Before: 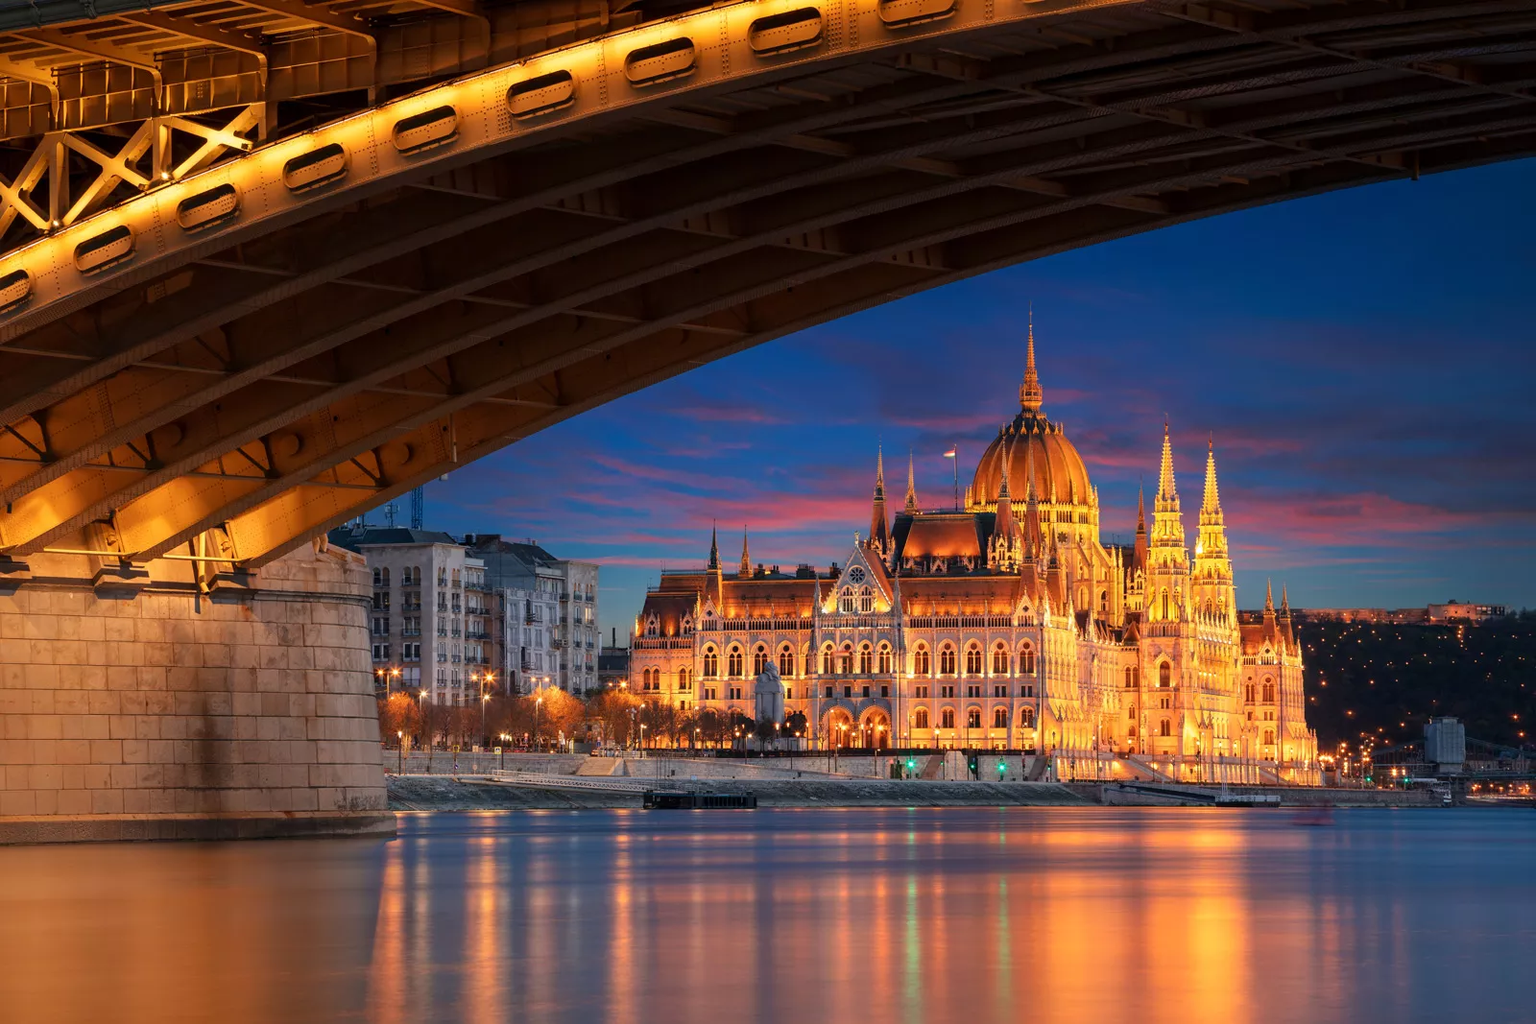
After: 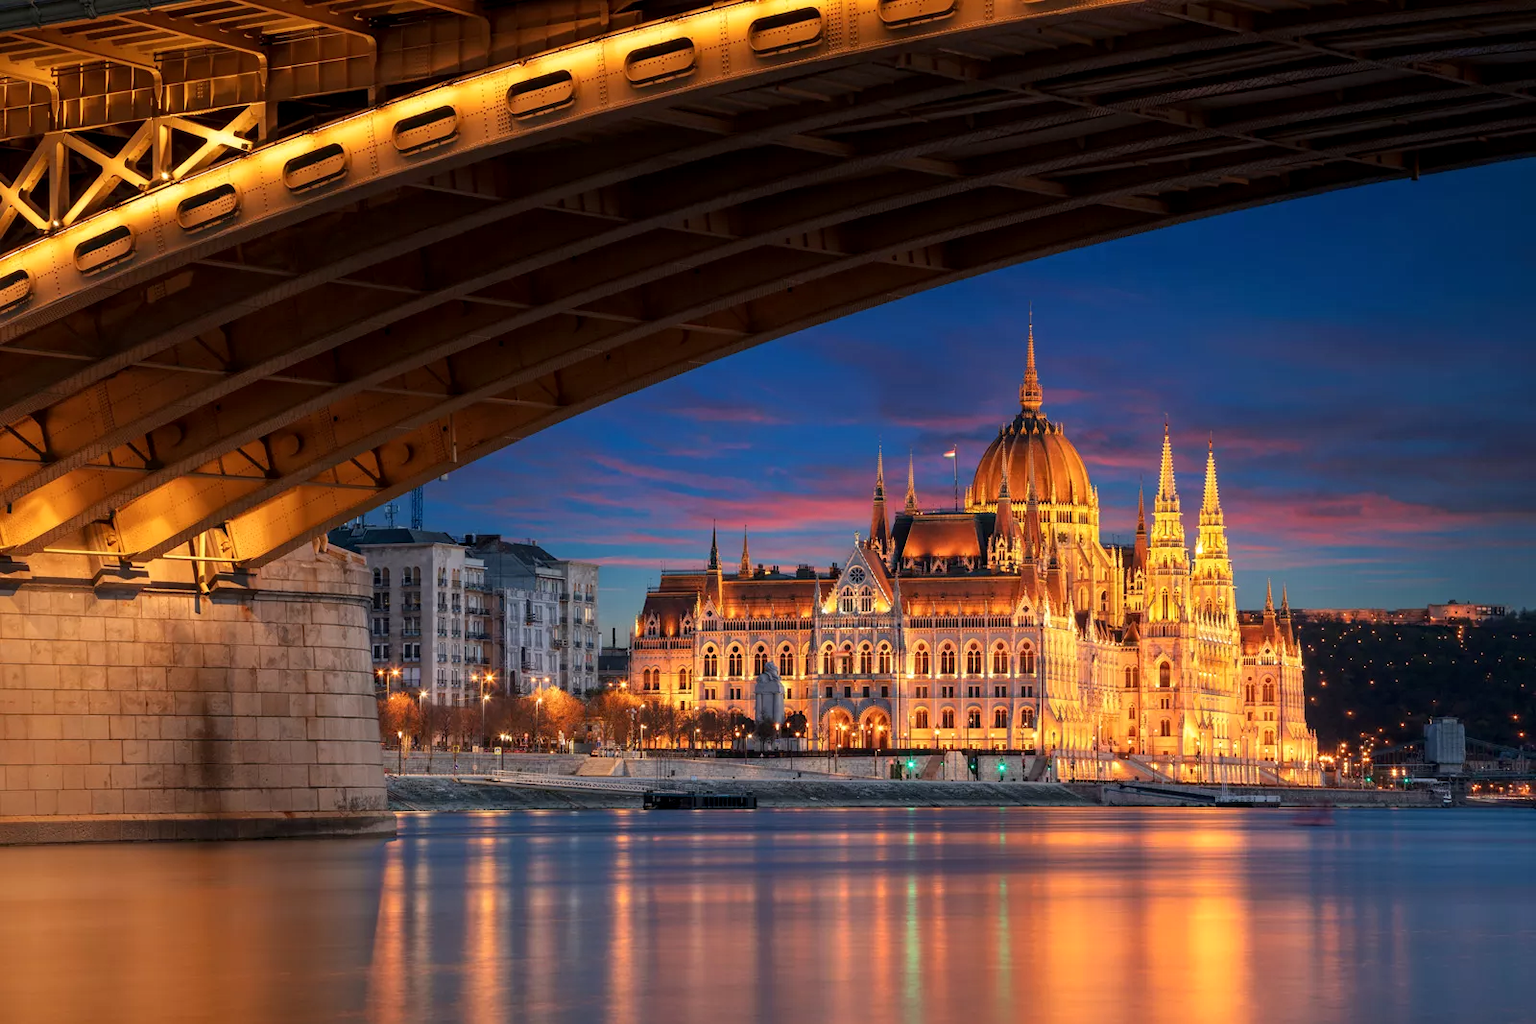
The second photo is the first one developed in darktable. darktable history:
local contrast: highlights 103%, shadows 102%, detail 120%, midtone range 0.2
